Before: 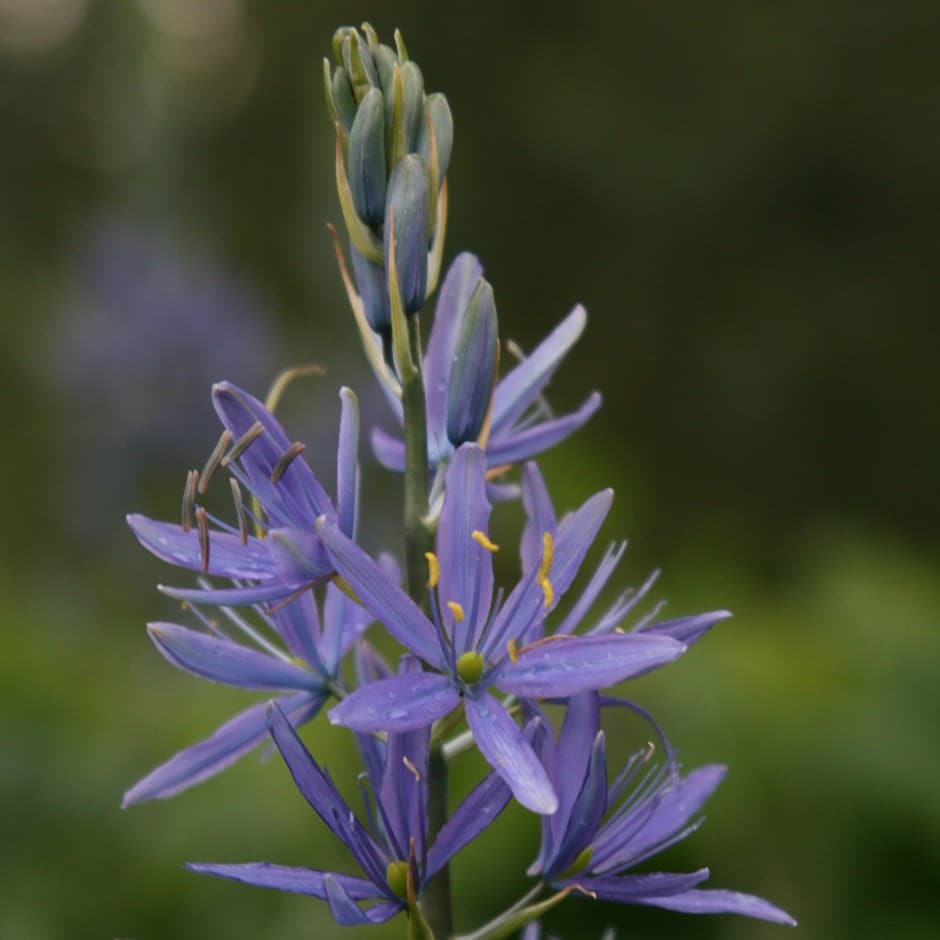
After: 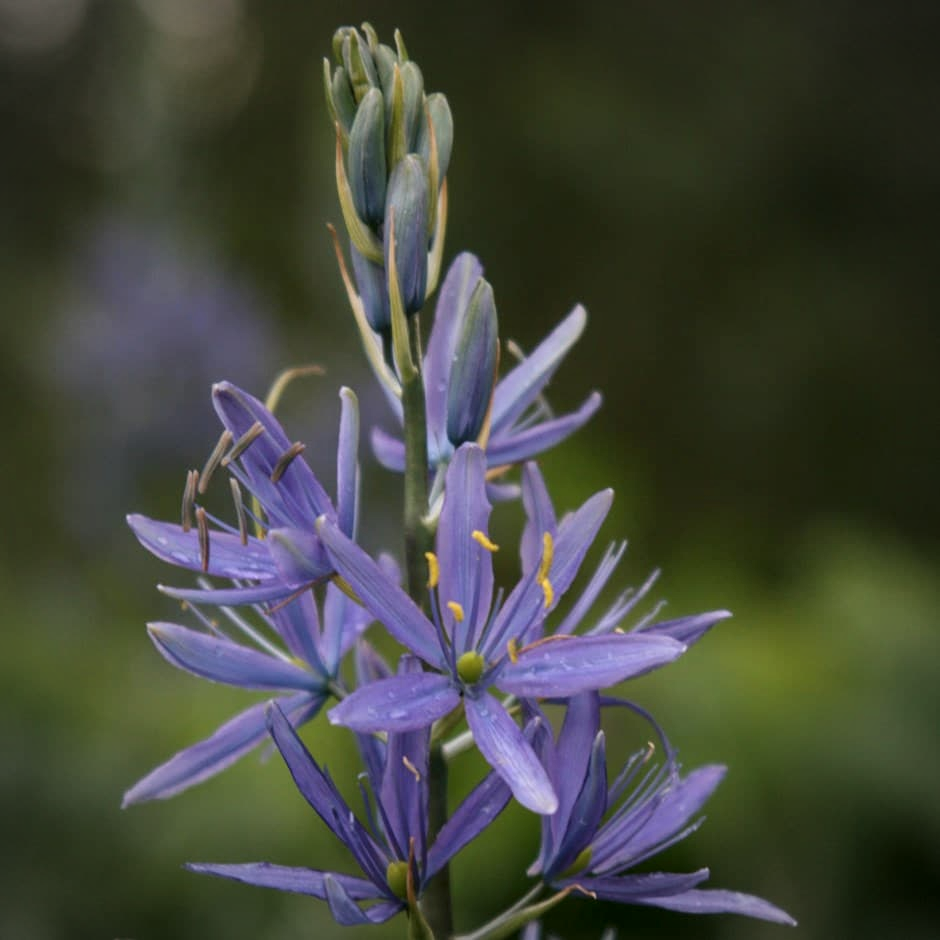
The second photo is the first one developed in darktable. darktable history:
local contrast: on, module defaults
vignetting: fall-off radius 60.92%
